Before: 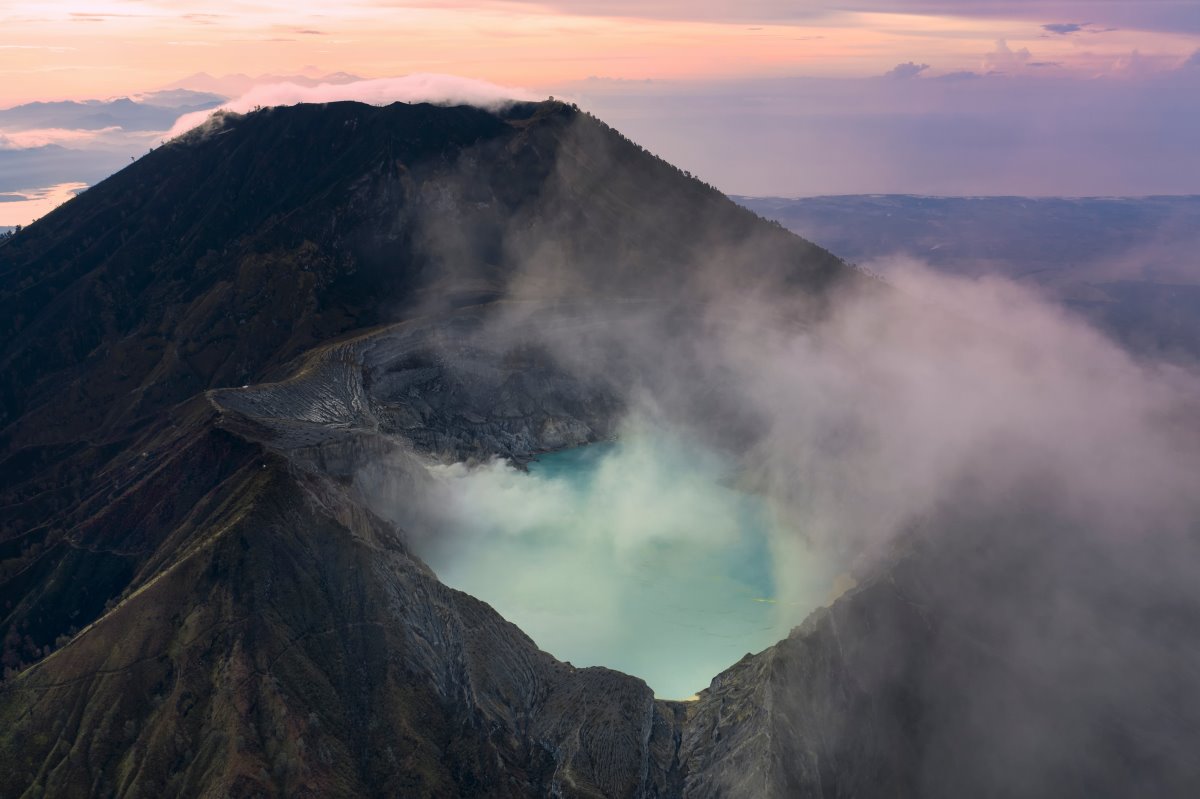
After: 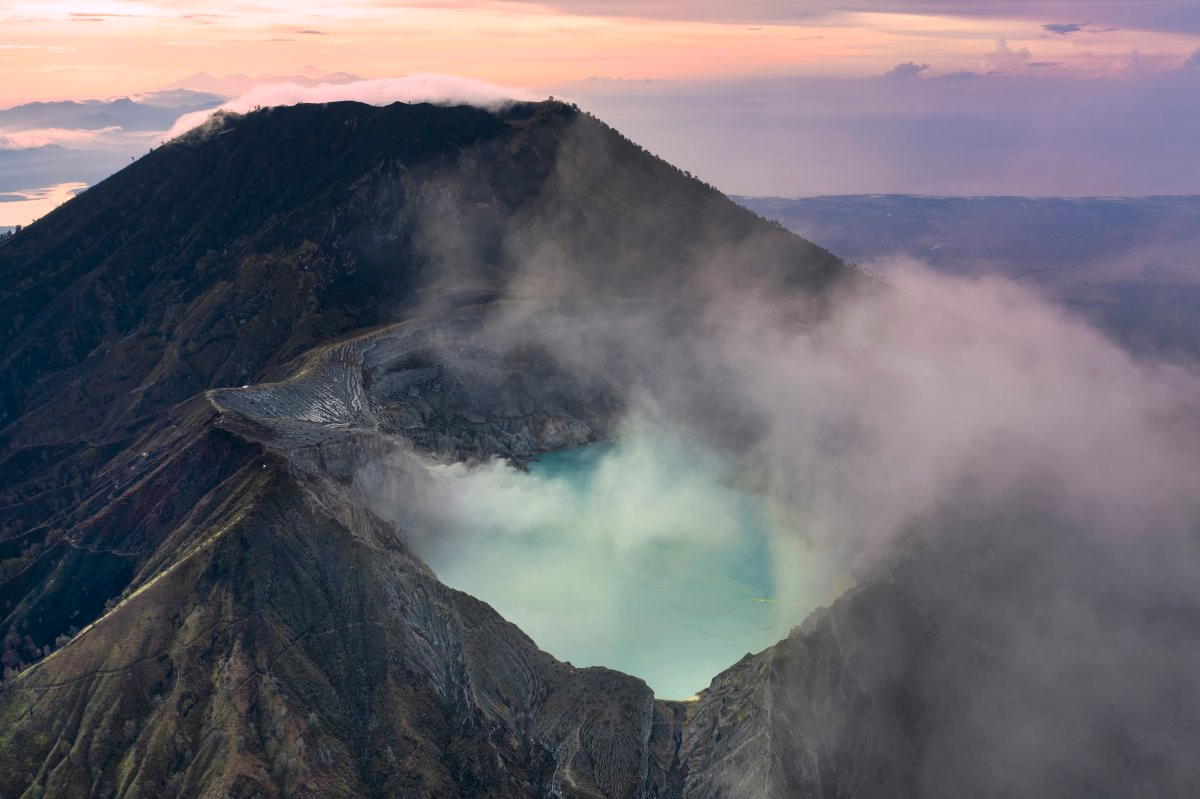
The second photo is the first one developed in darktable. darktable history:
shadows and highlights: low approximation 0.01, soften with gaussian
exposure: exposure 0.128 EV, compensate highlight preservation false
